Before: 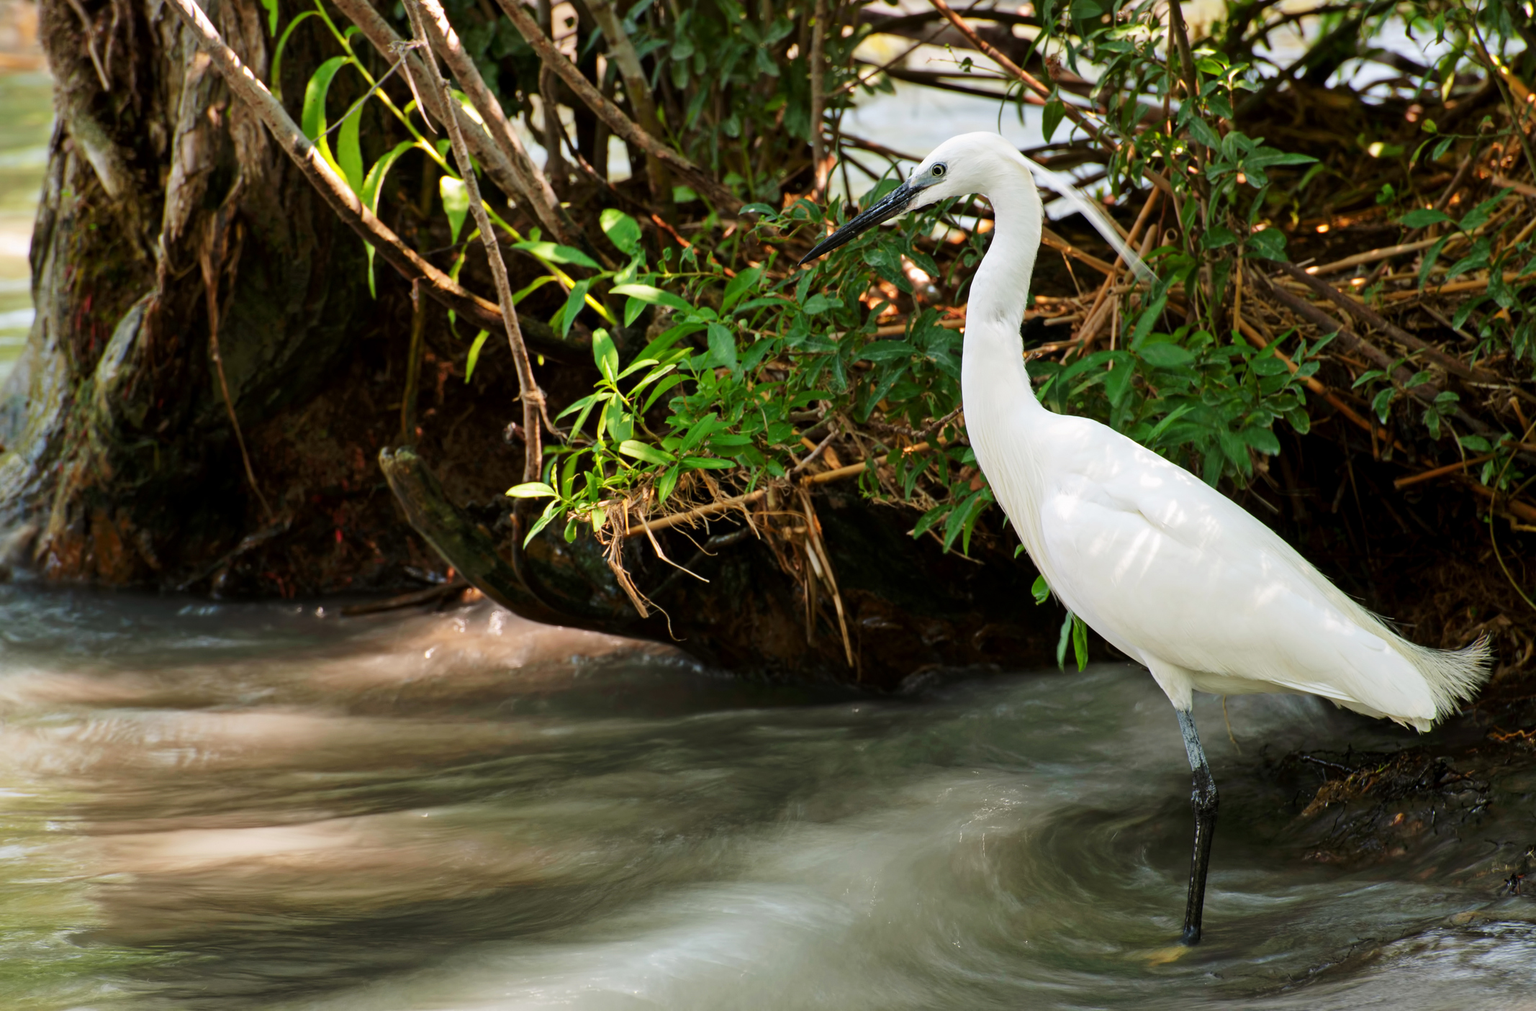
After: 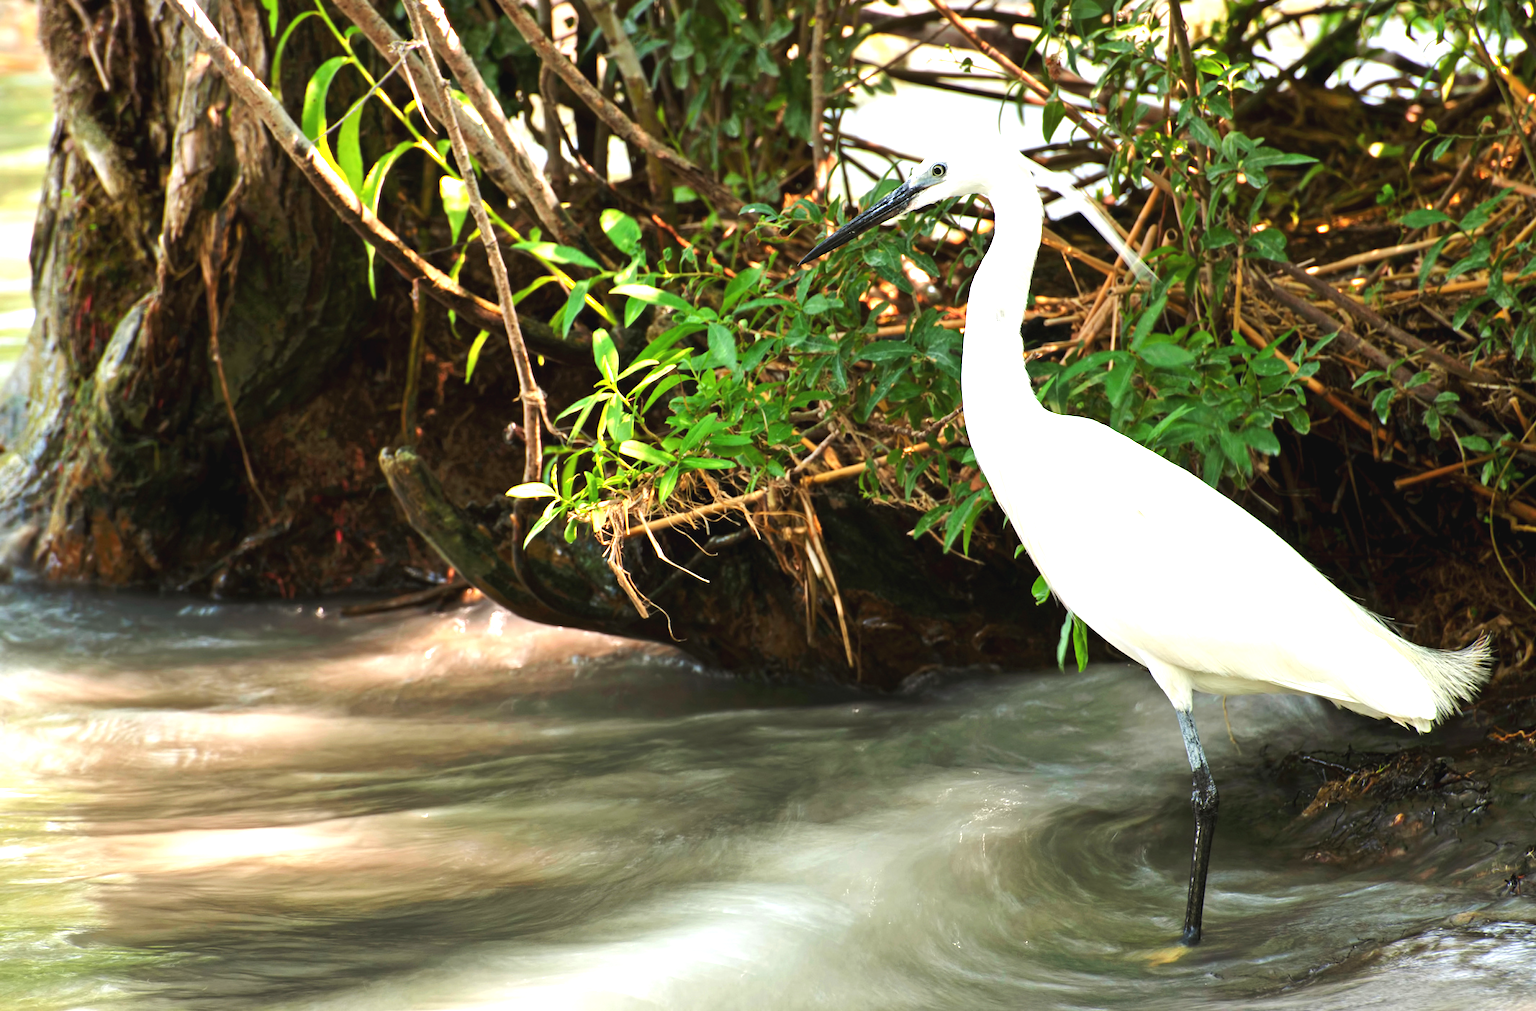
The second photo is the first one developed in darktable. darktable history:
exposure: black level correction -0.002, exposure 1.112 EV, compensate highlight preservation false
